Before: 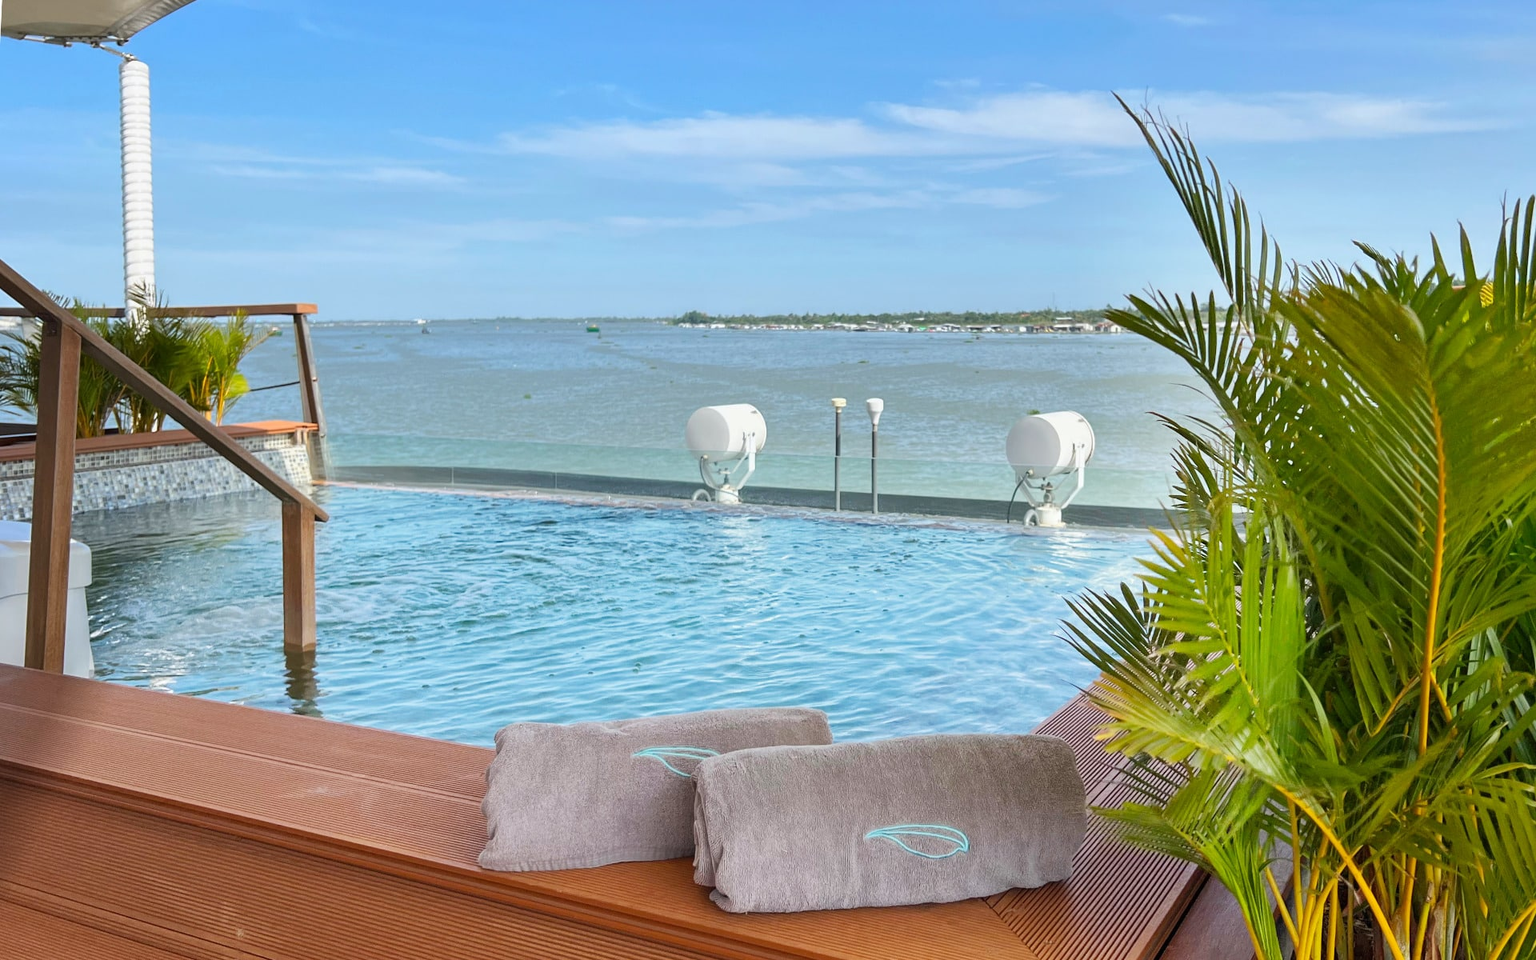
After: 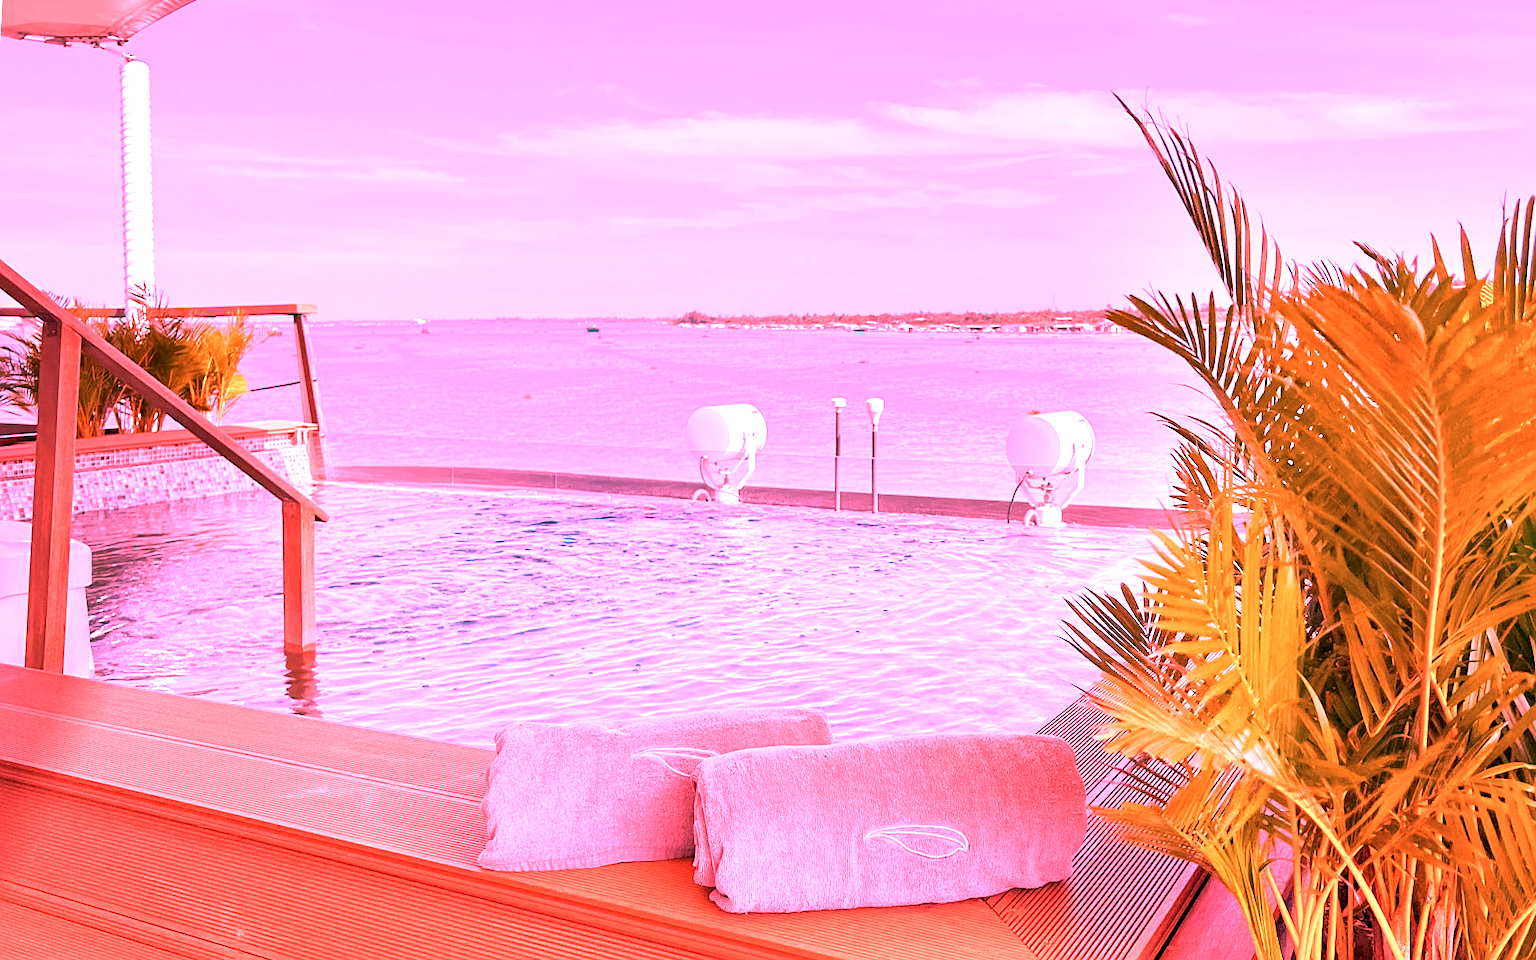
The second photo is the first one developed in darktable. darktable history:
color calibration: illuminant F (fluorescent), F source F9 (Cool White Deluxe 4150 K) – high CRI, x 0.374, y 0.373, temperature 4158.34 K
white balance: red 2.9, blue 1.358
contrast equalizer: octaves 7, y [[0.6 ×6], [0.55 ×6], [0 ×6], [0 ×6], [0 ×6]], mix 0.15
raw chromatic aberrations: on, module defaults
denoise (profiled): strength 1.2, preserve shadows 1.8, a [-1, 0, 0], y [[0.5 ×7] ×4, [0 ×7], [0.5 ×7]], compensate highlight preservation false
sharpen: amount 0.2
